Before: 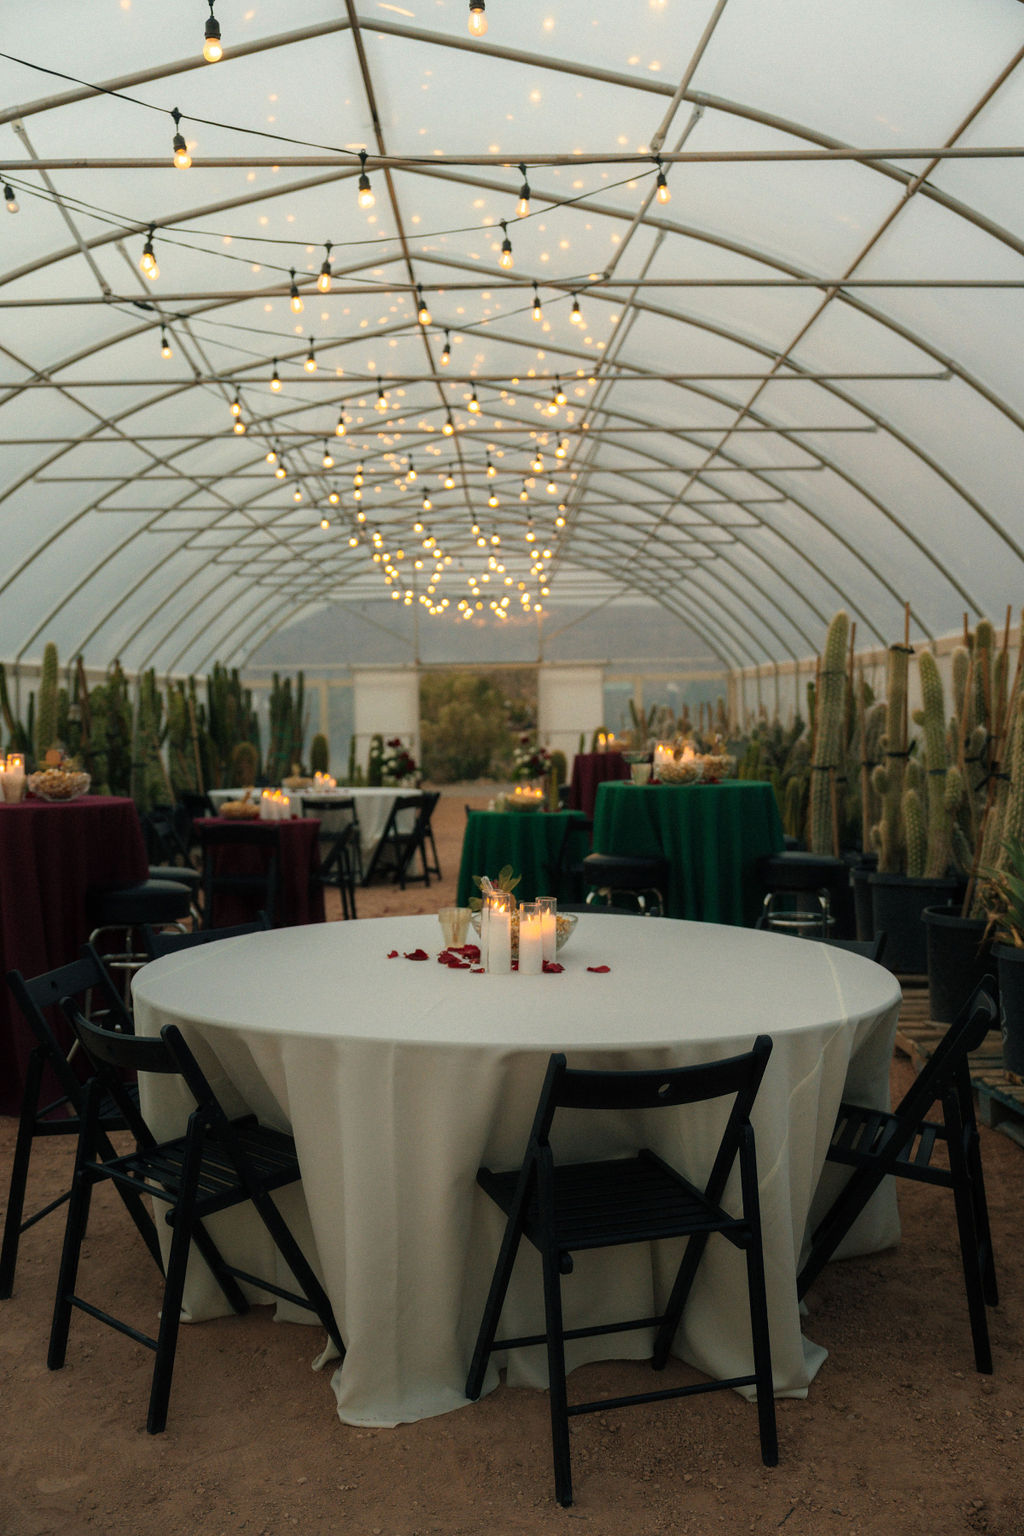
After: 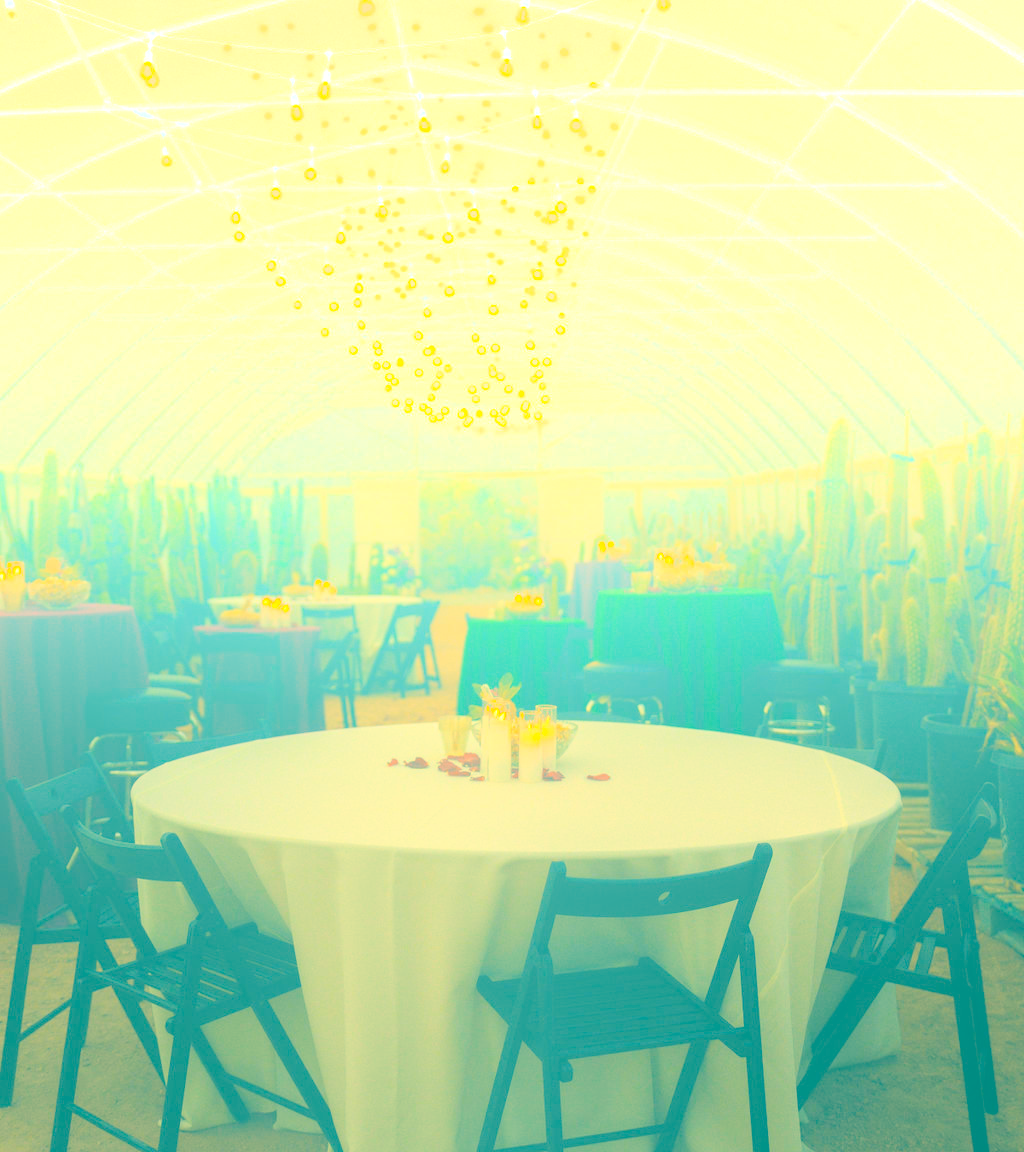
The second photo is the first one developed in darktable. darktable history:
bloom: size 70%, threshold 25%, strength 70%
exposure: black level correction 0, exposure 0.7 EV, compensate exposure bias true, compensate highlight preservation false
color correction: highlights a* 1.83, highlights b* 34.02, shadows a* -36.68, shadows b* -5.48
levels: levels [0, 0.498, 1]
crop and rotate: top 12.5%, bottom 12.5%
